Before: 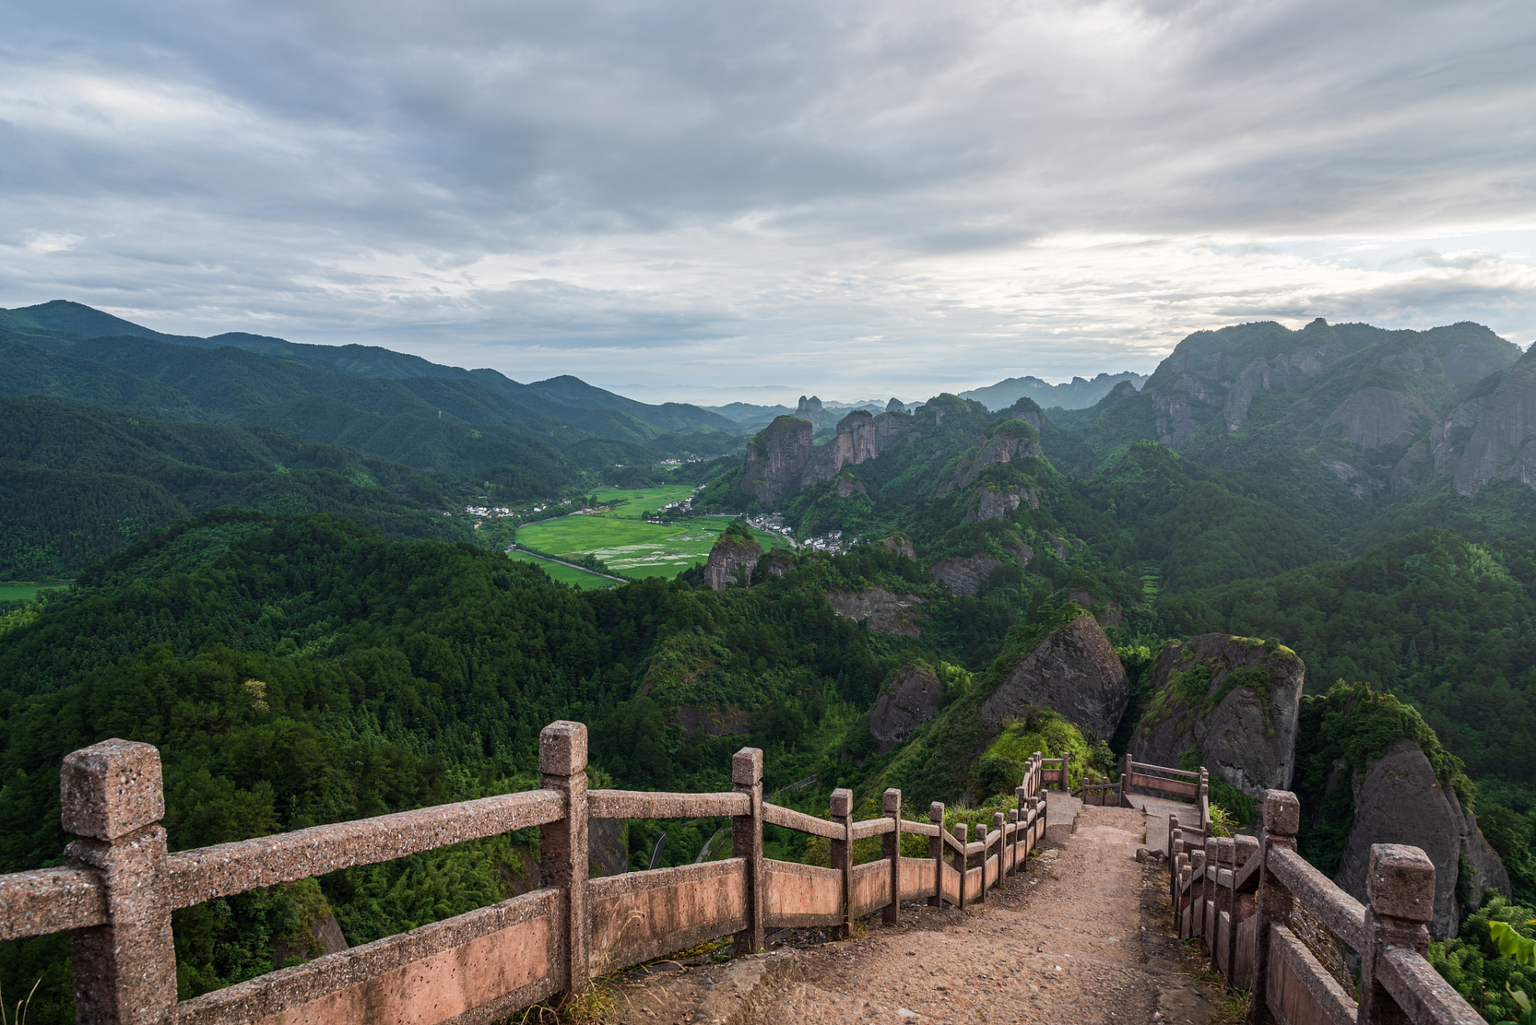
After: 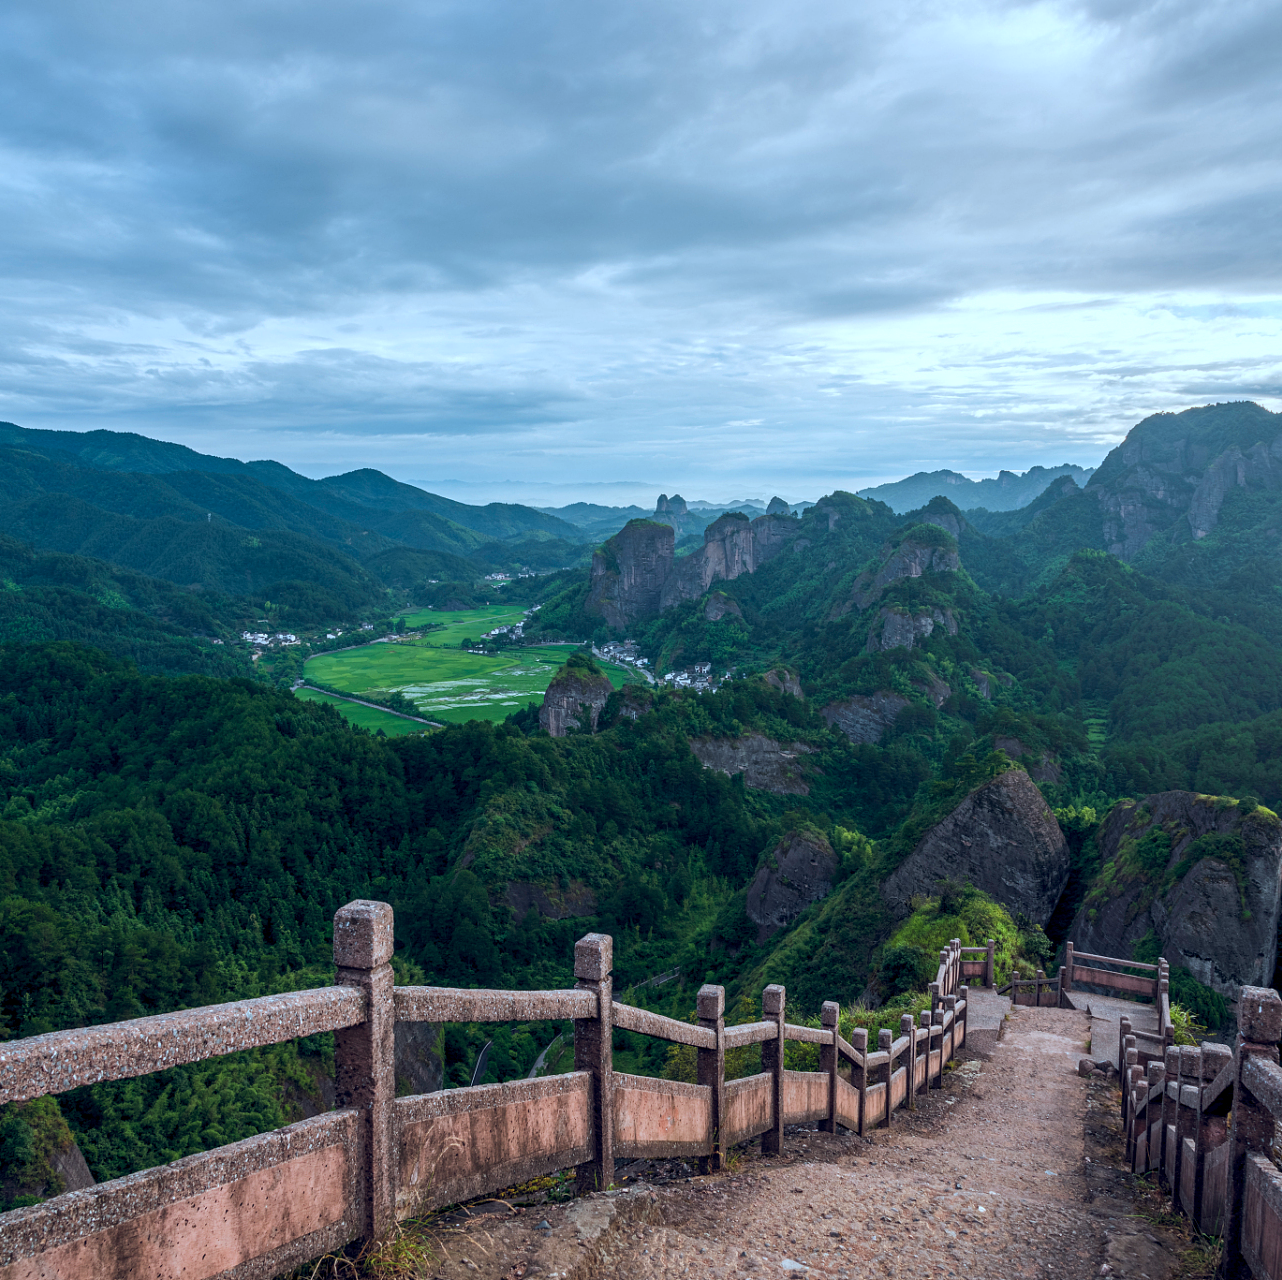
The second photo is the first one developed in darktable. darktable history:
exposure: black level correction 0.002, compensate highlight preservation false
base curve: curves: ch0 [(0, 0) (0.303, 0.277) (1, 1)]
color correction: highlights a* -9.73, highlights b* -21.22
crop and rotate: left 17.732%, right 15.423%
color balance rgb: shadows lift › hue 87.51°, highlights gain › chroma 0.68%, highlights gain › hue 55.1°, global offset › chroma 0.13%, global offset › hue 253.66°, linear chroma grading › global chroma 0.5%, perceptual saturation grading › global saturation 16.38%
local contrast: highlights 100%, shadows 100%, detail 120%, midtone range 0.2
